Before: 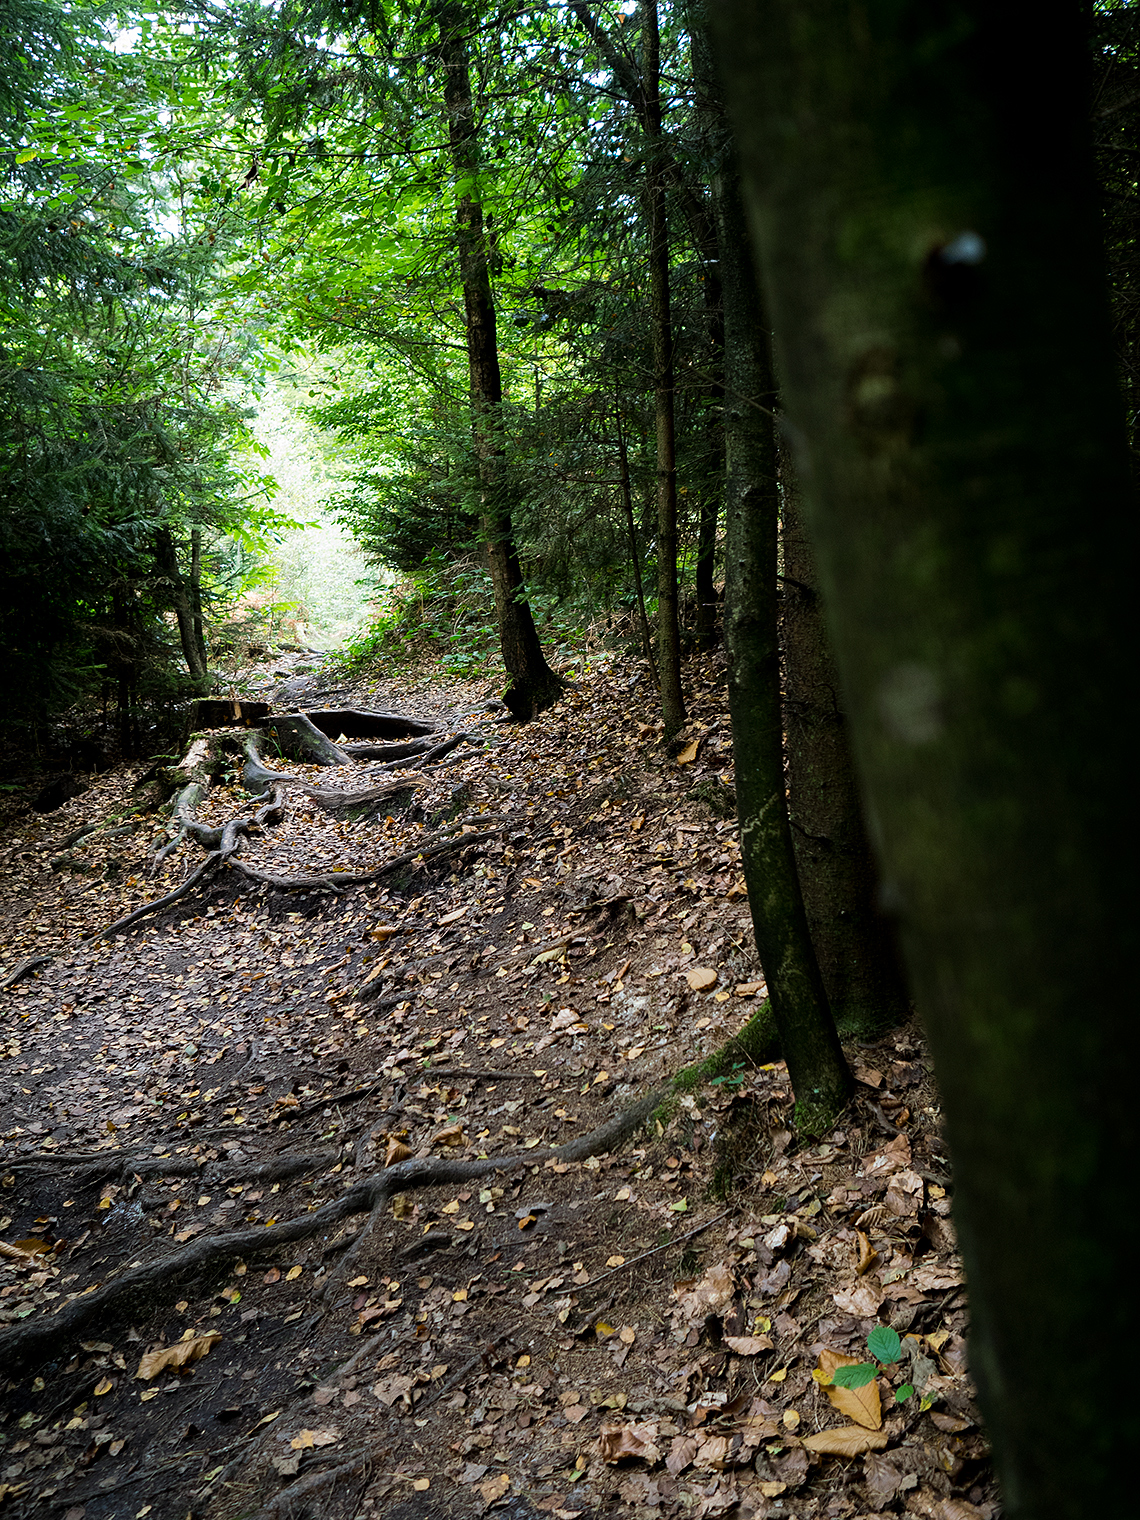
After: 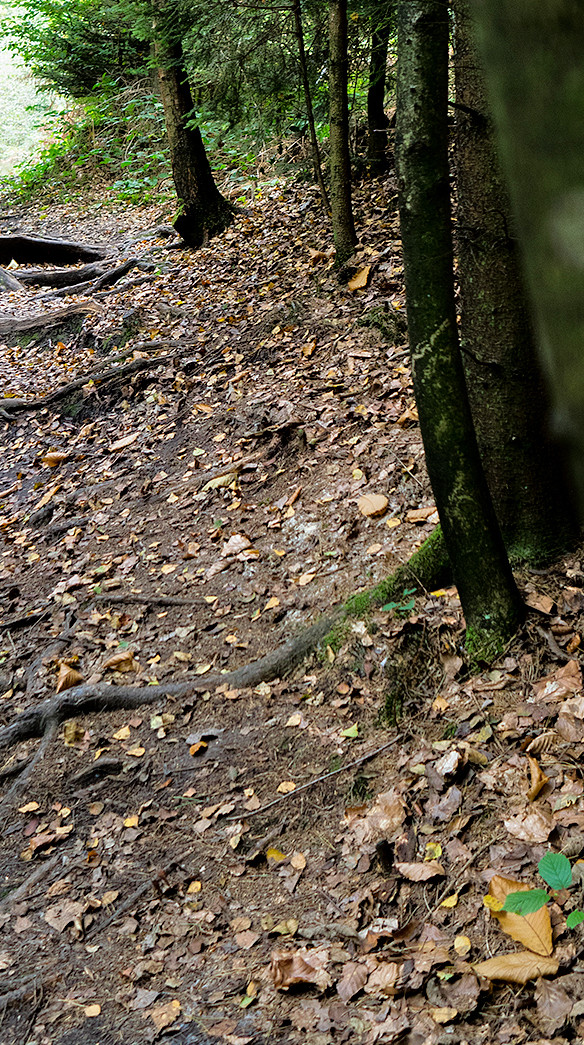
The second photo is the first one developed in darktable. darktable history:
color zones: curves: ch0 [(0, 0.5) (0.143, 0.5) (0.286, 0.5) (0.429, 0.5) (0.571, 0.5) (0.714, 0.476) (0.857, 0.5) (1, 0.5)]; ch2 [(0, 0.5) (0.143, 0.5) (0.286, 0.5) (0.429, 0.5) (0.571, 0.5) (0.714, 0.487) (0.857, 0.5) (1, 0.5)]
crop and rotate: left 28.91%, top 31.24%, right 19.844%
tone equalizer: -7 EV 0.157 EV, -6 EV 0.616 EV, -5 EV 1.11 EV, -4 EV 1.31 EV, -3 EV 1.12 EV, -2 EV 0.6 EV, -1 EV 0.165 EV
